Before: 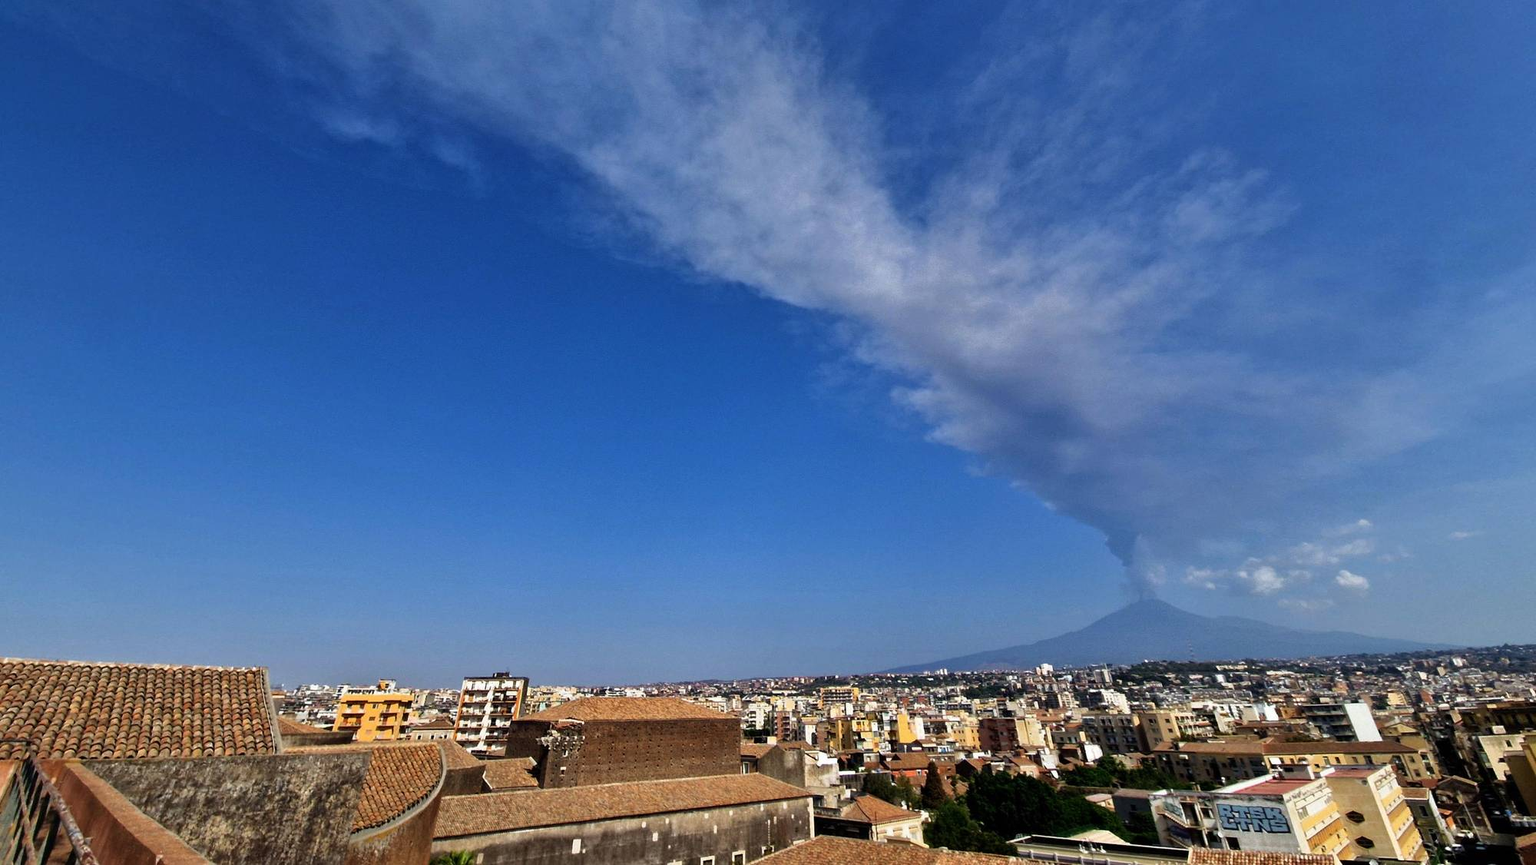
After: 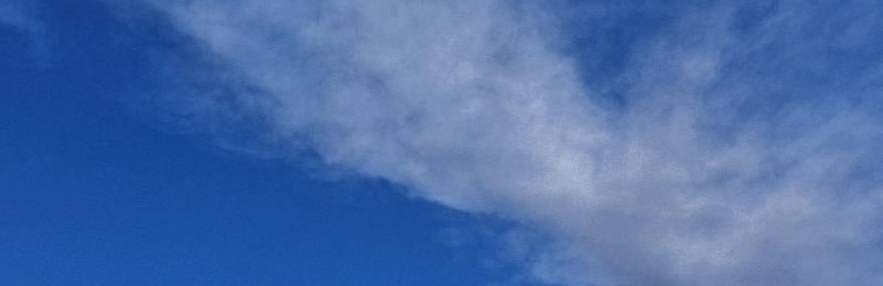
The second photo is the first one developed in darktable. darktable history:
crop: left 29.069%, top 16.803%, right 26.731%, bottom 57.749%
